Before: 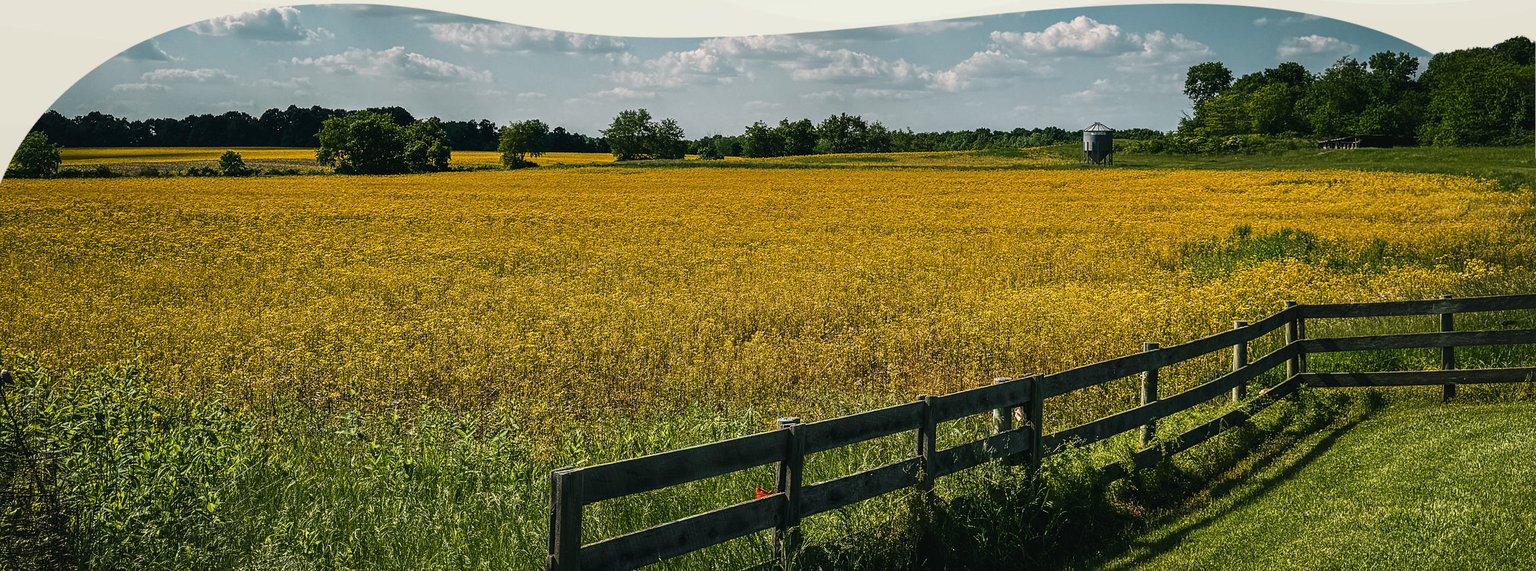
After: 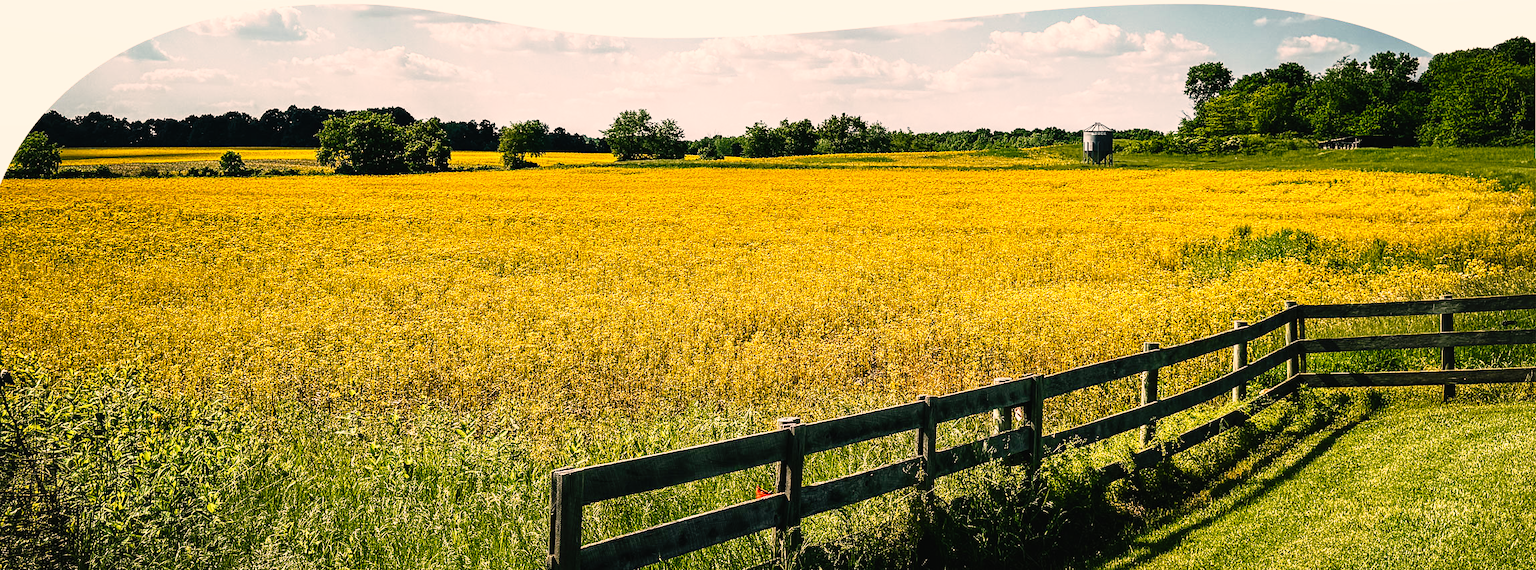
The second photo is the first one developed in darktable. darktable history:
color correction: highlights a* 11.68, highlights b* 11.94
base curve: curves: ch0 [(0, 0) (0.012, 0.01) (0.073, 0.168) (0.31, 0.711) (0.645, 0.957) (1, 1)], preserve colors none
